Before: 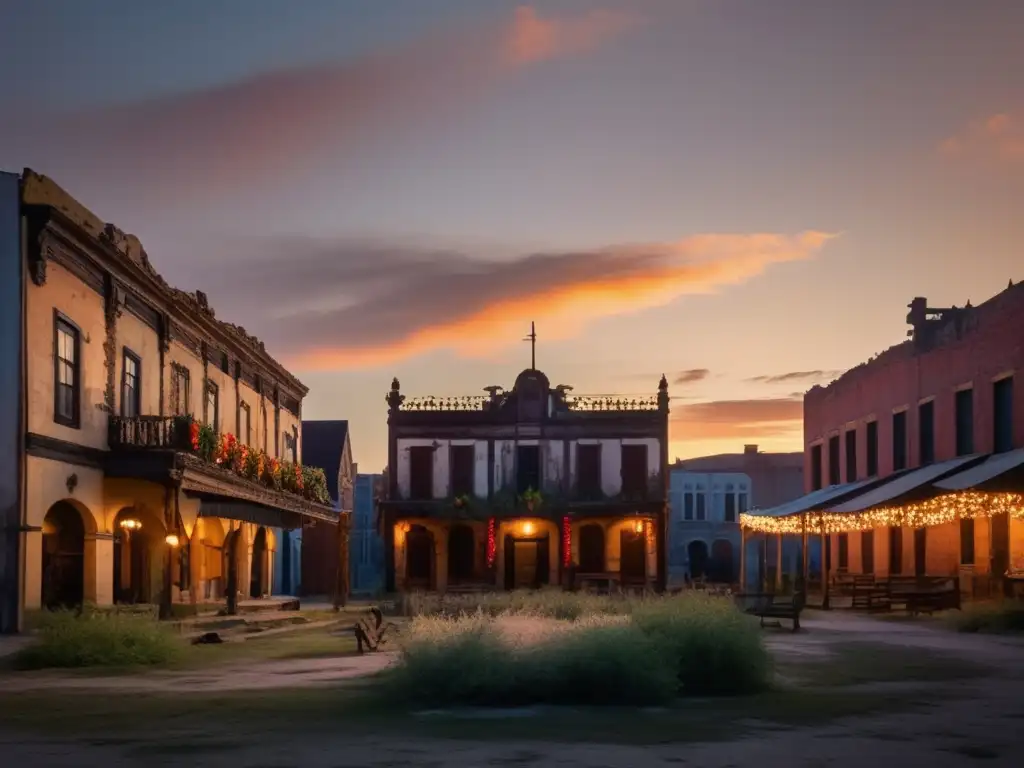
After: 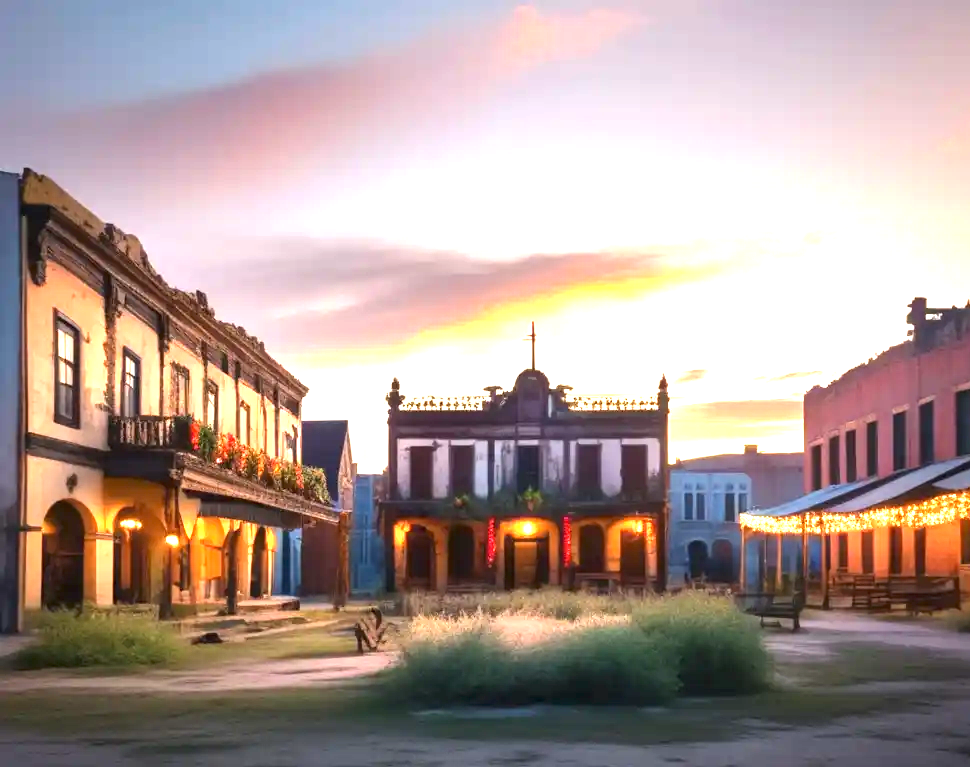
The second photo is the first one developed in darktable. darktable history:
exposure: black level correction 0, exposure 1.977 EV, compensate highlight preservation false
crop and rotate: left 0%, right 5.221%
